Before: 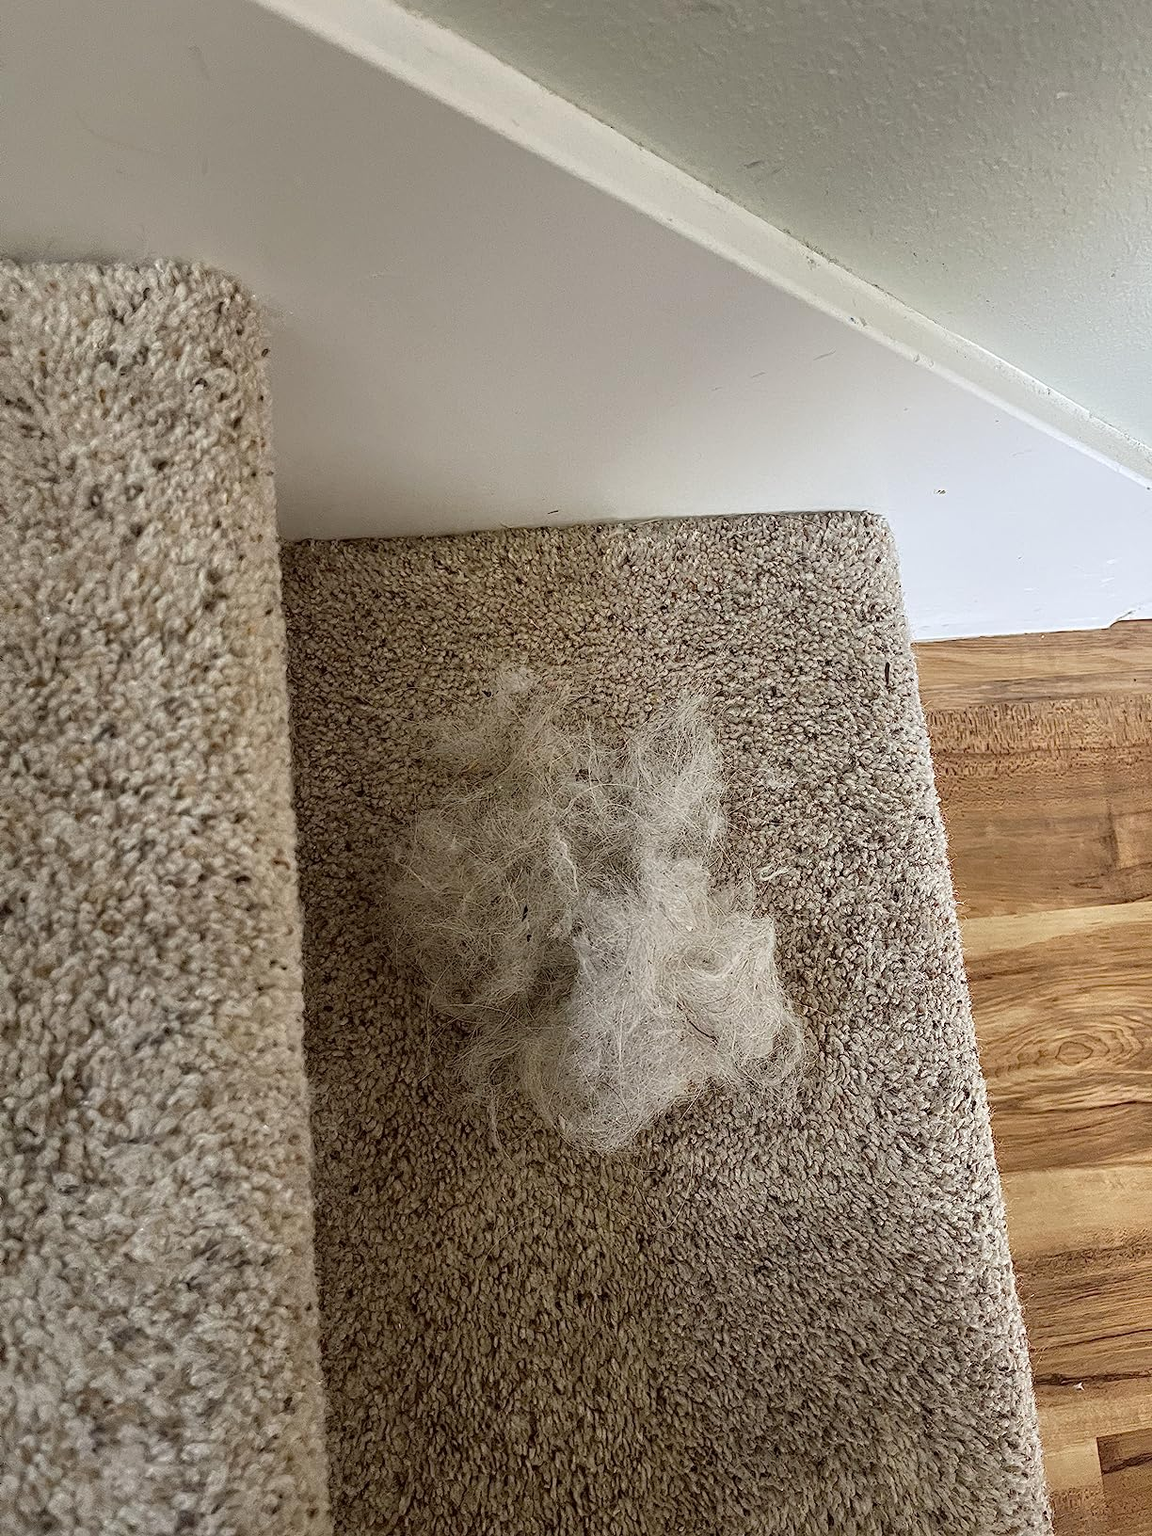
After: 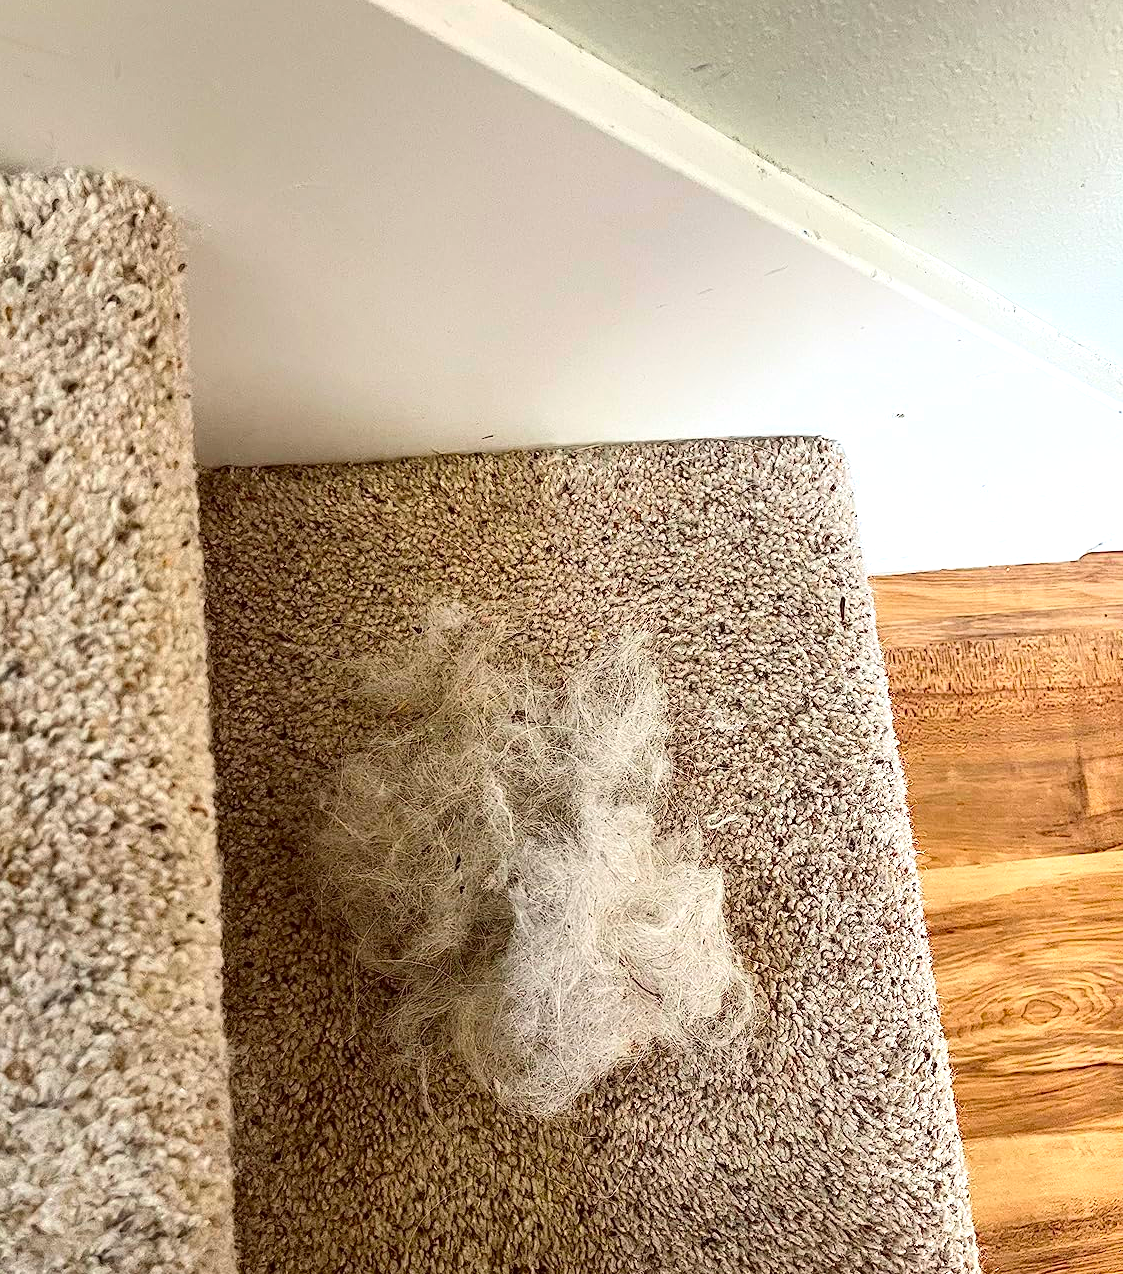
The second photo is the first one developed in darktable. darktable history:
contrast brightness saturation: contrast 0.176, saturation 0.299
crop: left 8.172%, top 6.611%, bottom 15.302%
exposure: exposure 0.56 EV, compensate exposure bias true, compensate highlight preservation false
